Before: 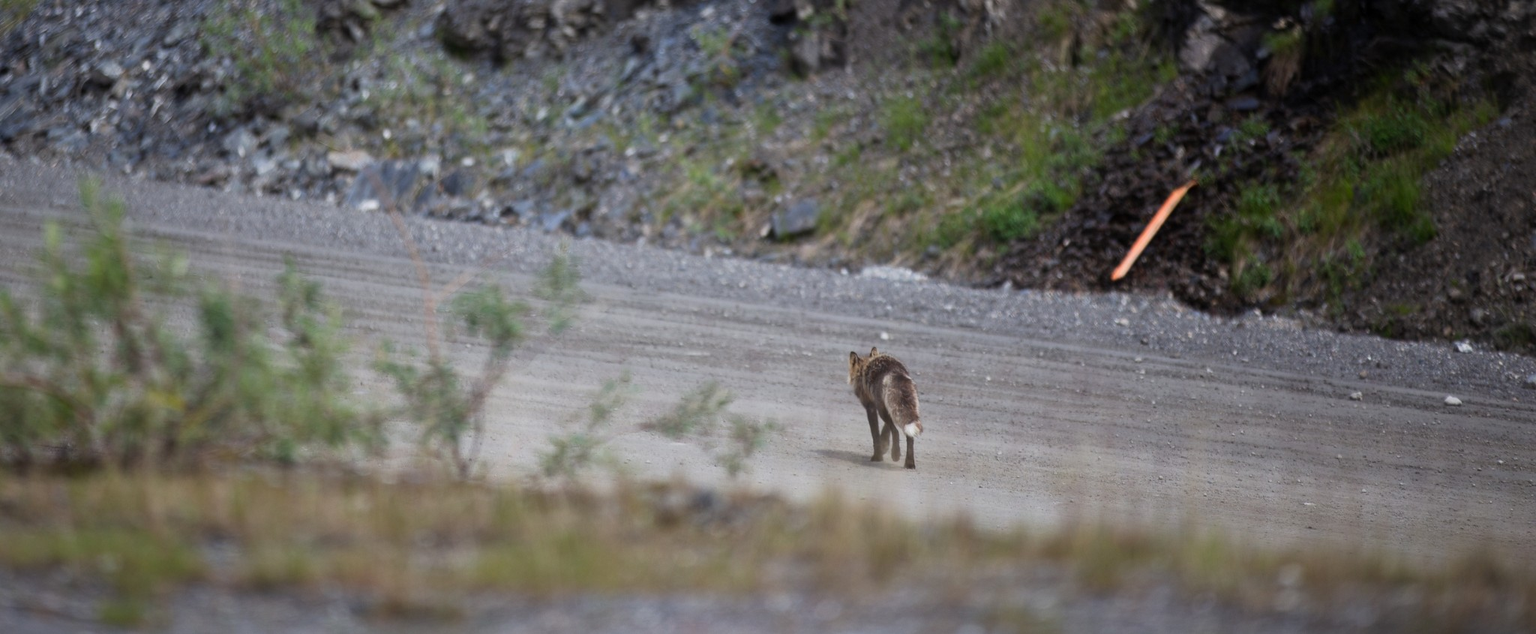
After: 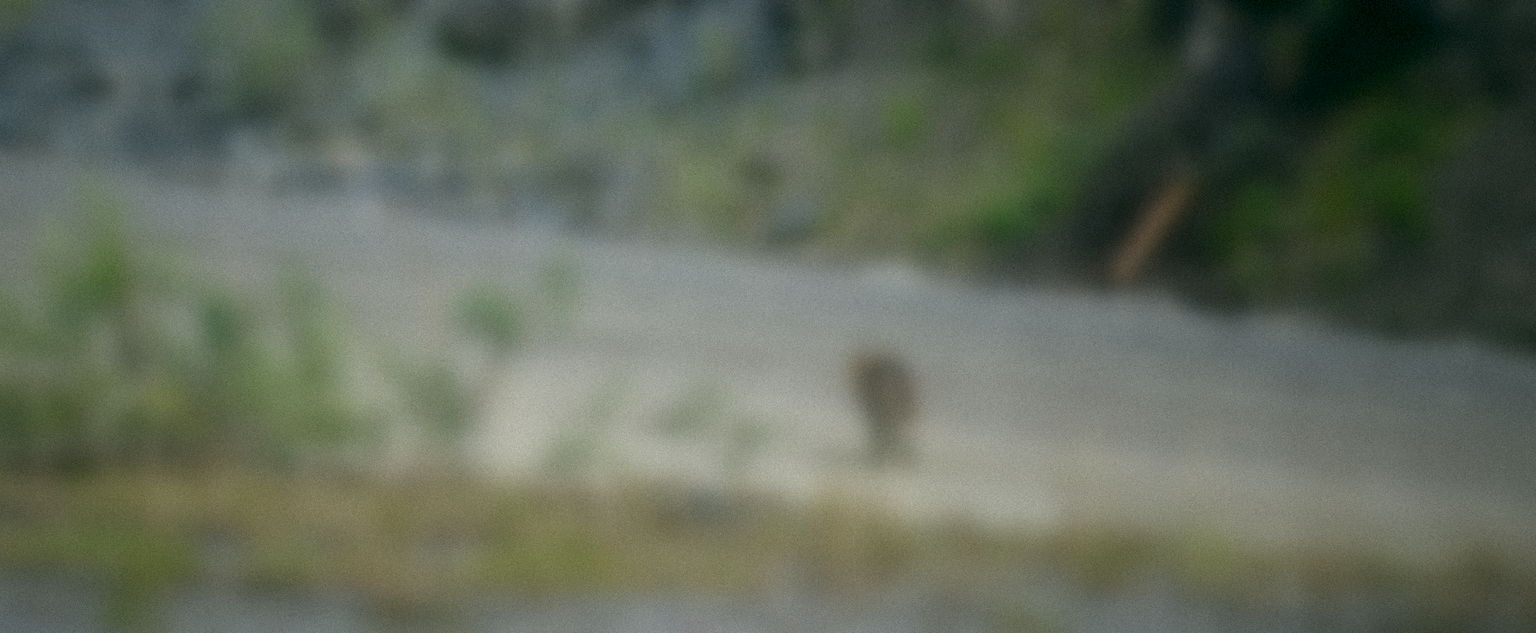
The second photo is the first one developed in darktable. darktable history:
grain: mid-tones bias 0%
lowpass: radius 16, unbound 0
color correction: highlights a* -0.482, highlights b* 9.48, shadows a* -9.48, shadows b* 0.803
